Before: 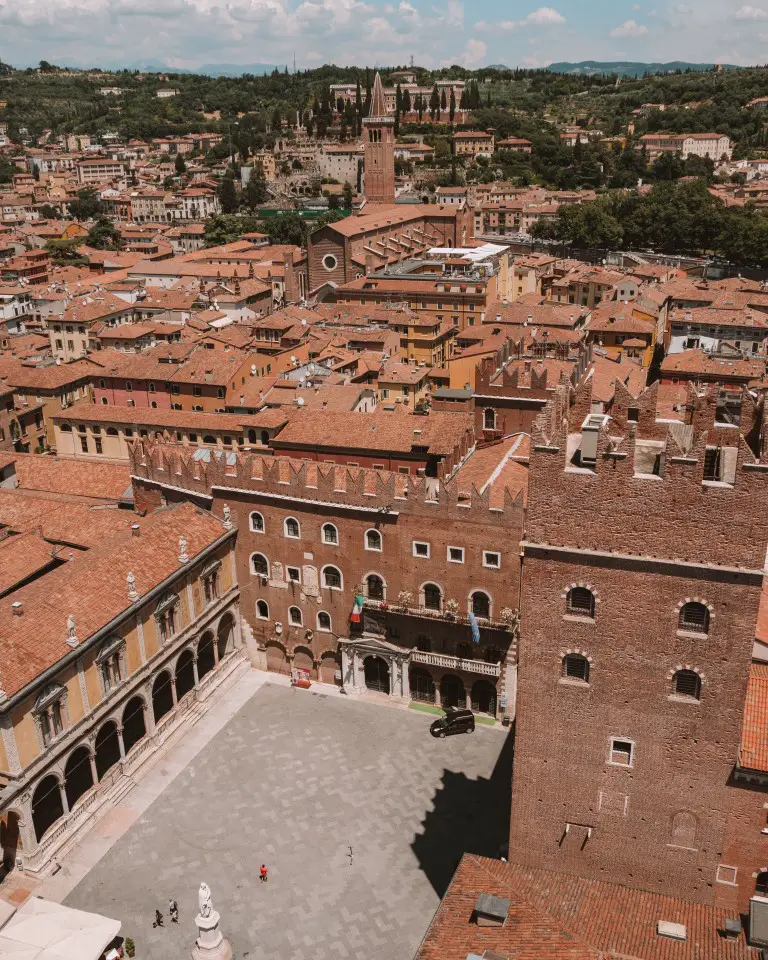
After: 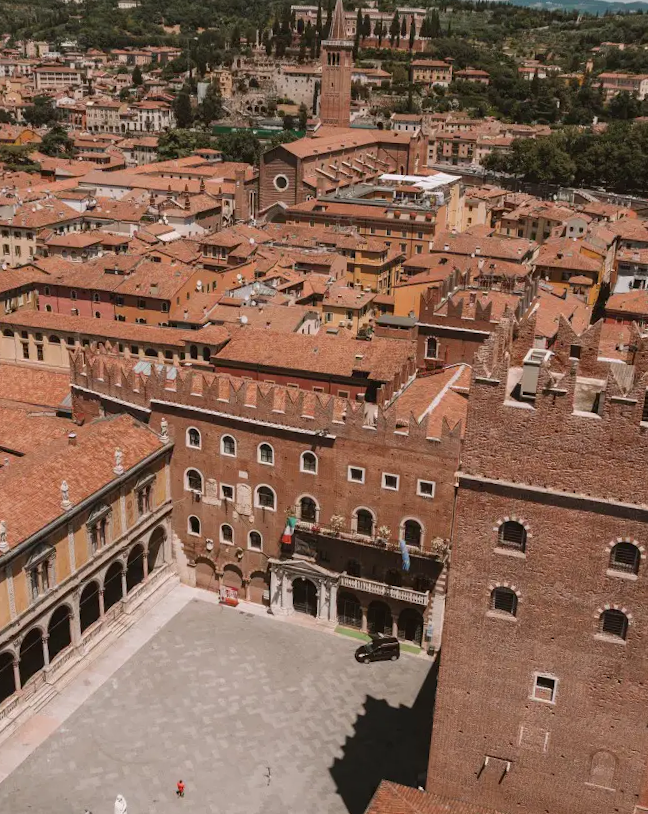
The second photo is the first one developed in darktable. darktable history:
crop and rotate: angle -3.23°, left 5.178%, top 5.168%, right 4.632%, bottom 4.142%
shadows and highlights: shadows -23.6, highlights 45.92, soften with gaussian
